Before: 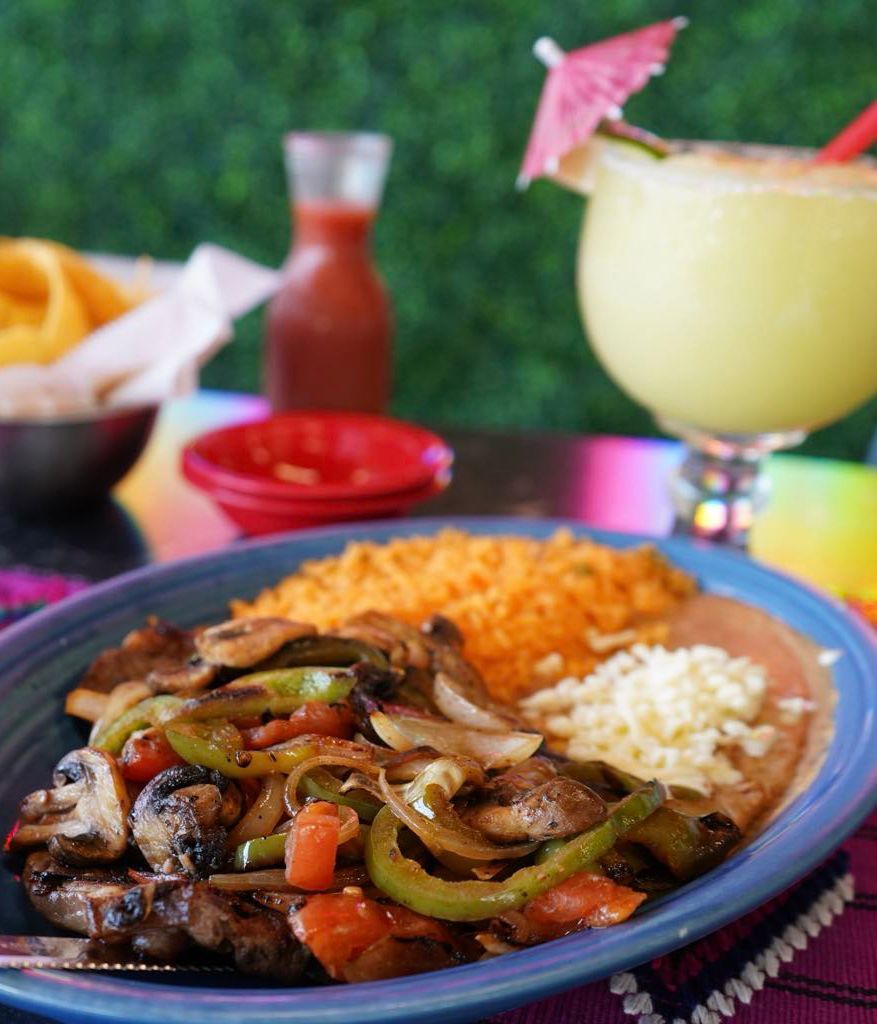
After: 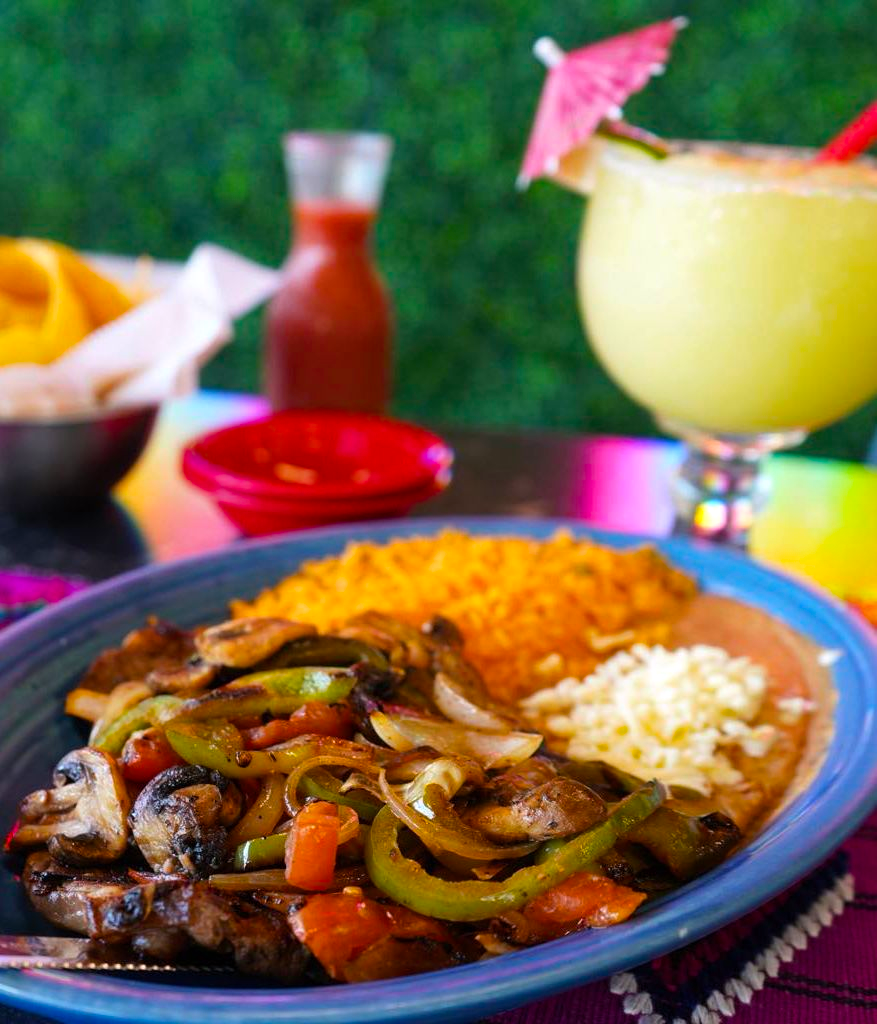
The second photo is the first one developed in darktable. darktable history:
color balance rgb: highlights gain › luminance 10.519%, linear chroma grading › shadows -8.587%, linear chroma grading › global chroma 9.707%, perceptual saturation grading › global saturation 25.911%, global vibrance 9.584%
